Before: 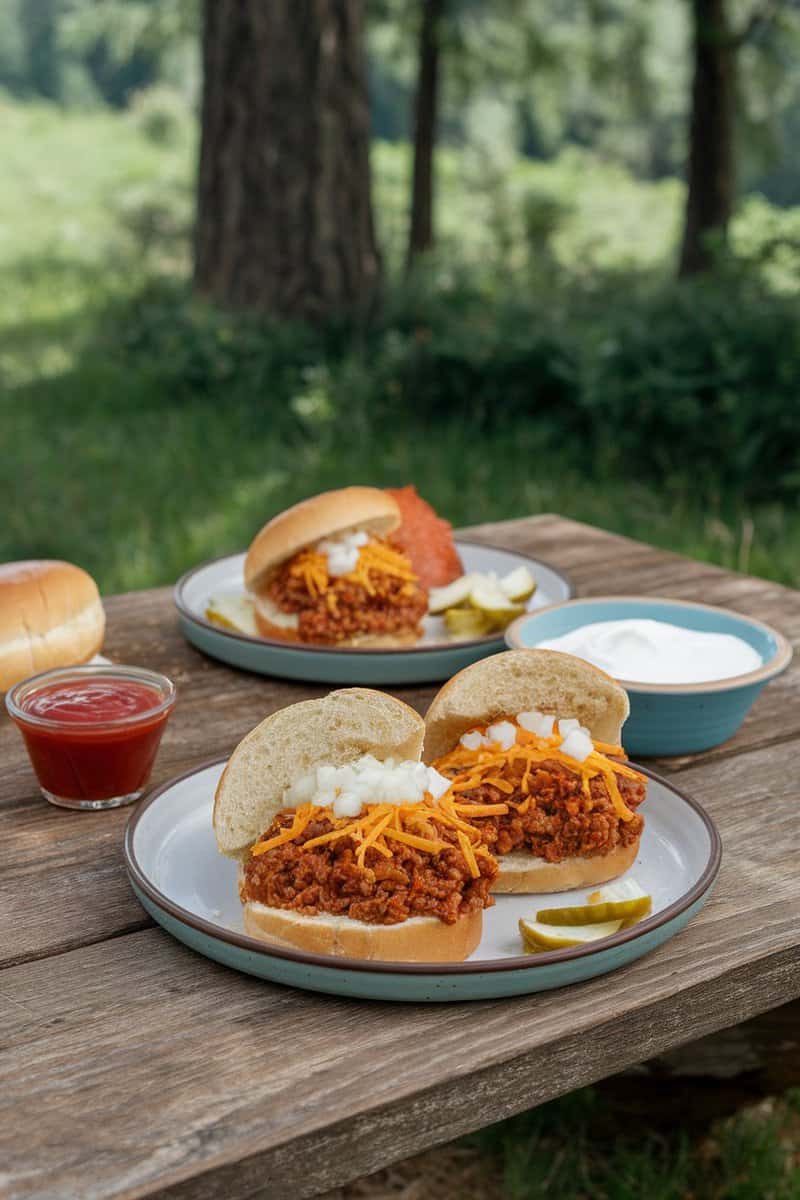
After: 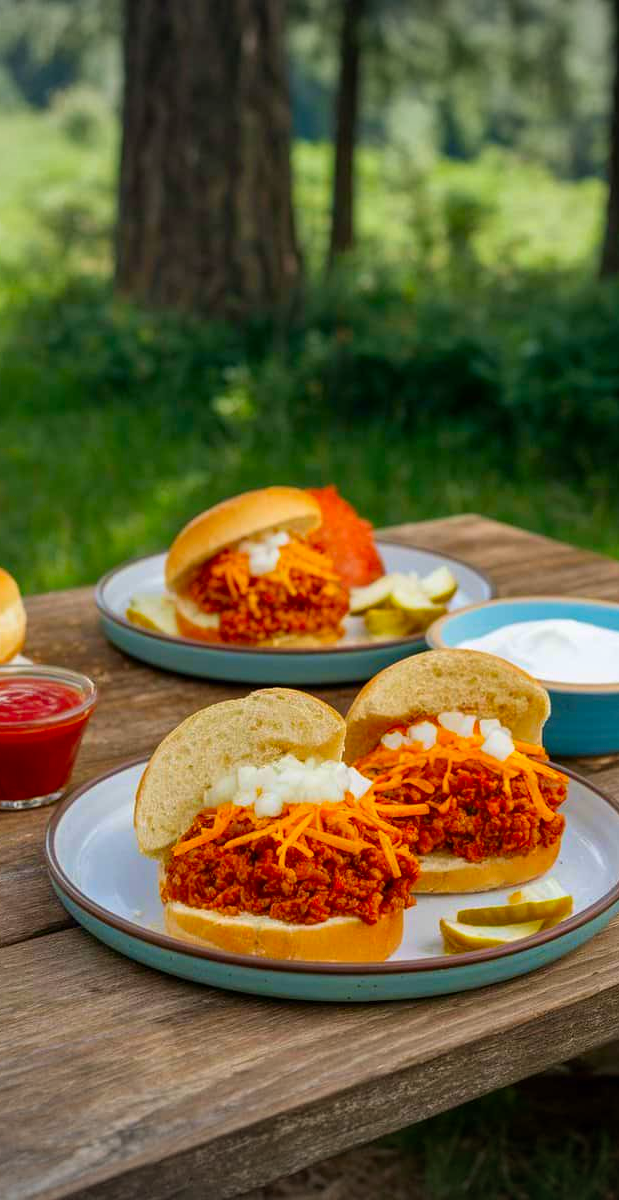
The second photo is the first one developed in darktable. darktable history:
crop: left 9.88%, right 12.664%
velvia: strength 15%
color contrast: green-magenta contrast 1.55, blue-yellow contrast 1.83
vignetting: fall-off start 100%, brightness -0.282, width/height ratio 1.31
